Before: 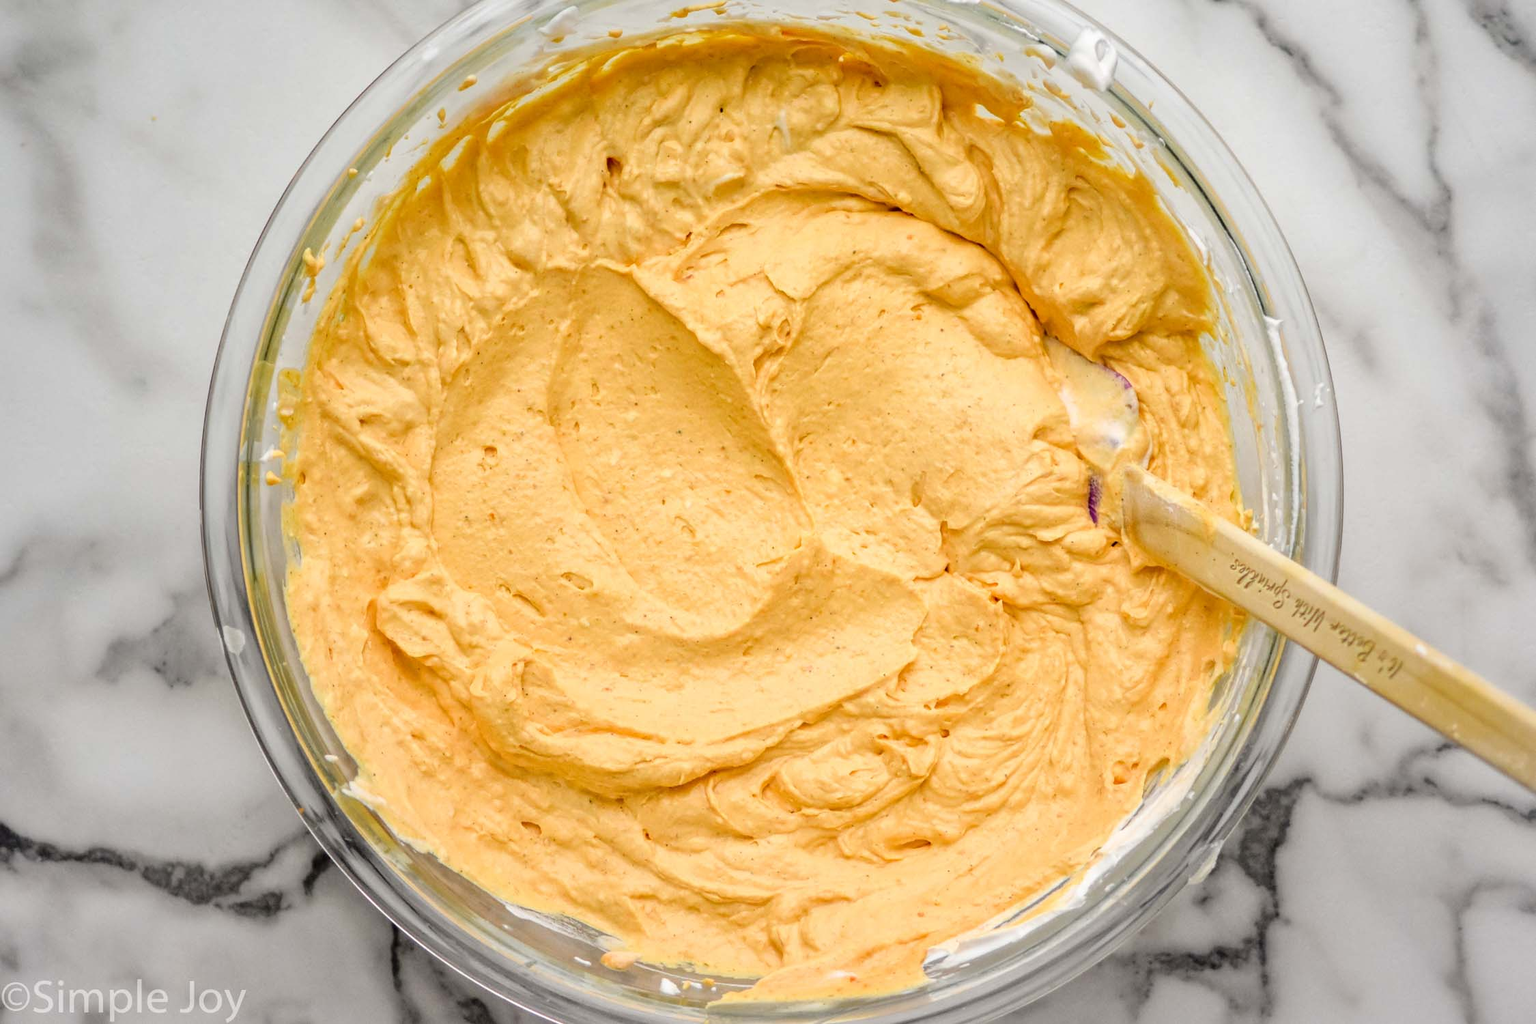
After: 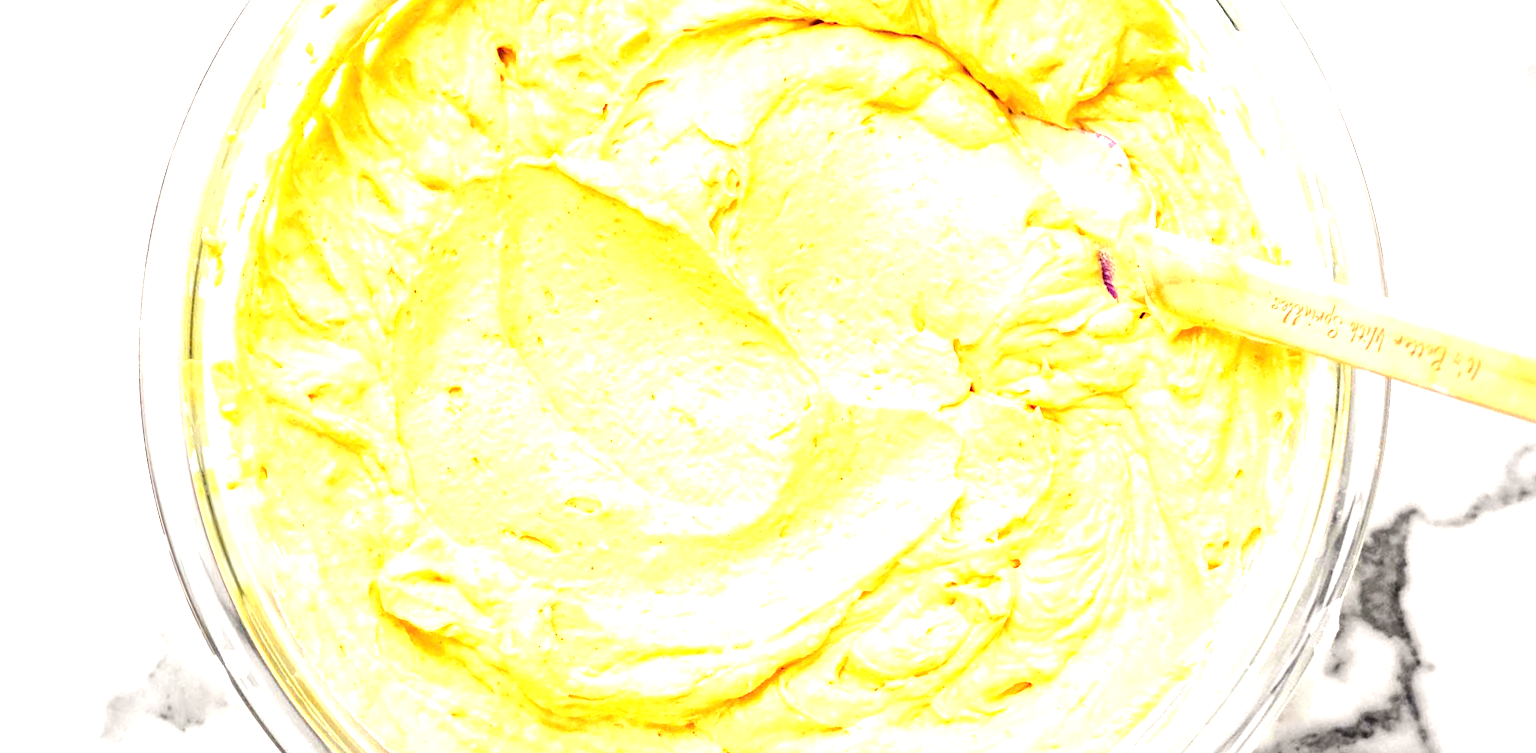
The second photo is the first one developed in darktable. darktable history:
white balance: emerald 1
tone equalizer: -8 EV -0.417 EV, -7 EV -0.389 EV, -6 EV -0.333 EV, -5 EV -0.222 EV, -3 EV 0.222 EV, -2 EV 0.333 EV, -1 EV 0.389 EV, +0 EV 0.417 EV, edges refinement/feathering 500, mask exposure compensation -1.25 EV, preserve details no
exposure: black level correction 0, exposure 1.388 EV, compensate exposure bias true, compensate highlight preservation false
rotate and perspective: rotation -14.8°, crop left 0.1, crop right 0.903, crop top 0.25, crop bottom 0.748
